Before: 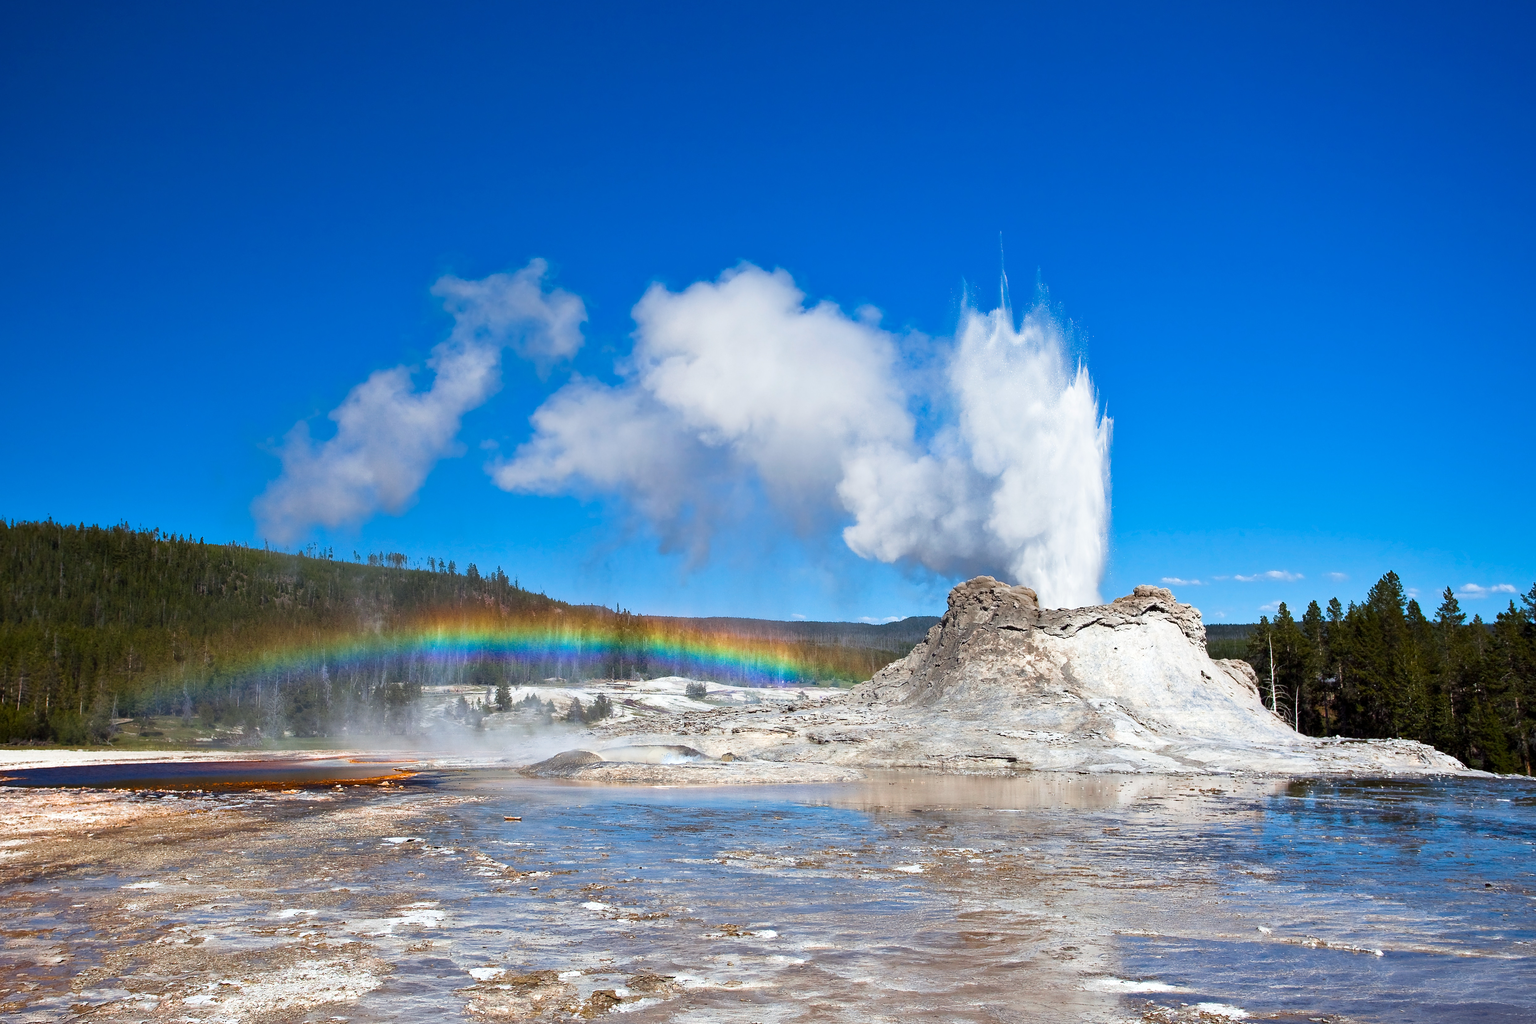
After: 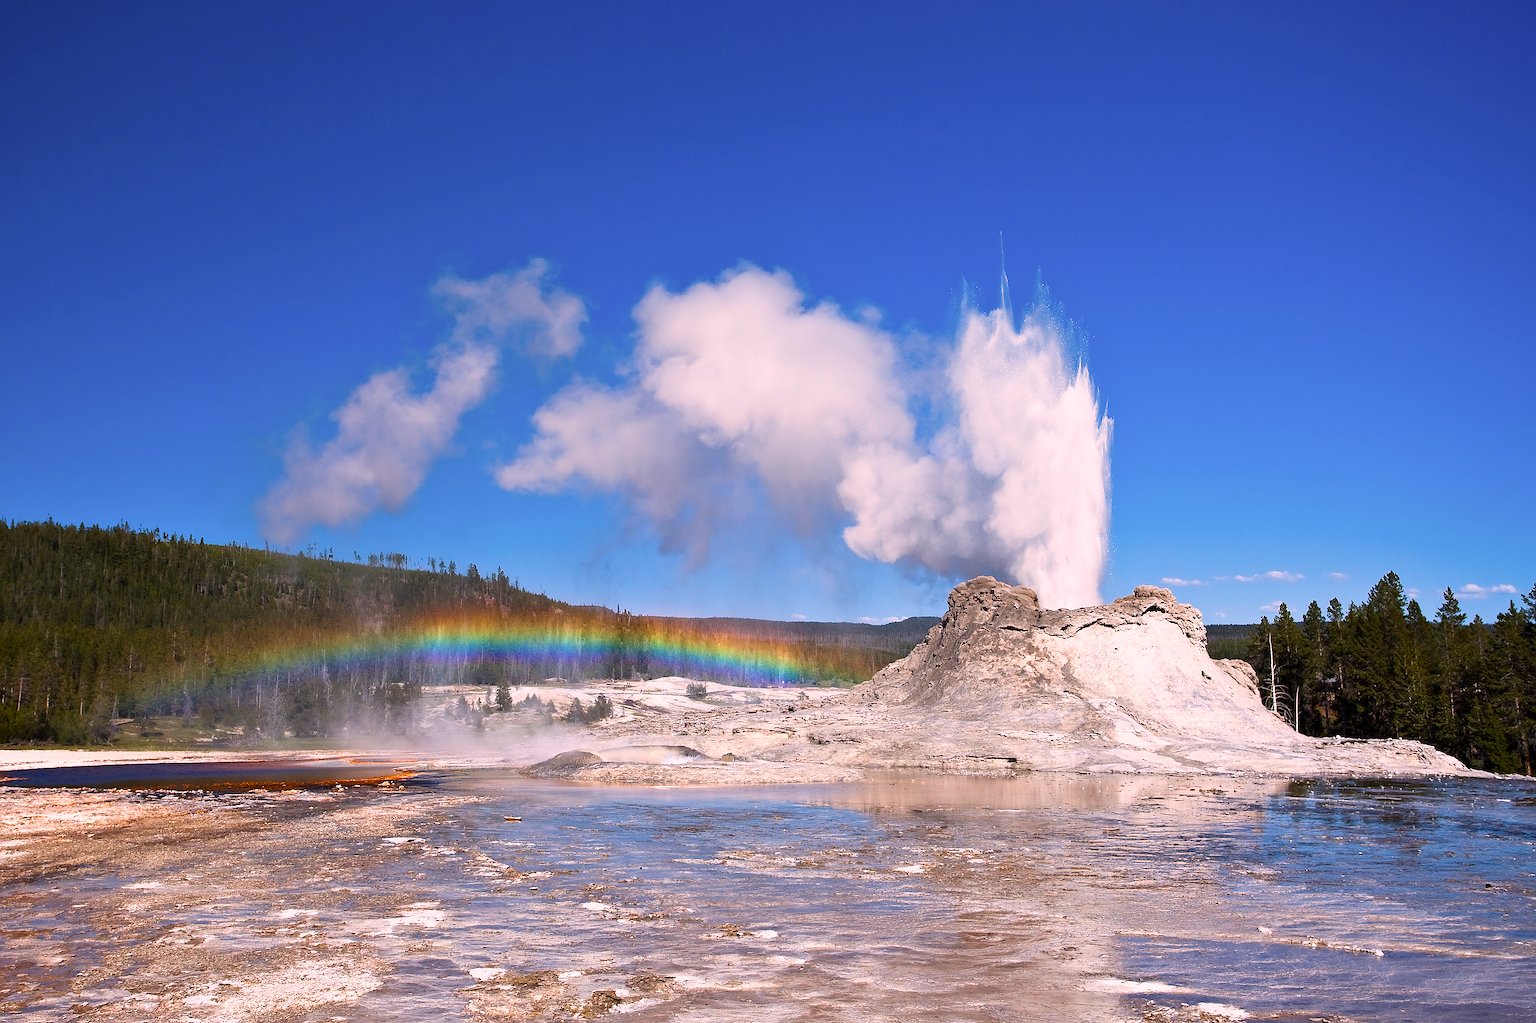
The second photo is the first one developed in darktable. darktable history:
sharpen: on, module defaults
color correction: highlights a* 14.5, highlights b* 4.78
